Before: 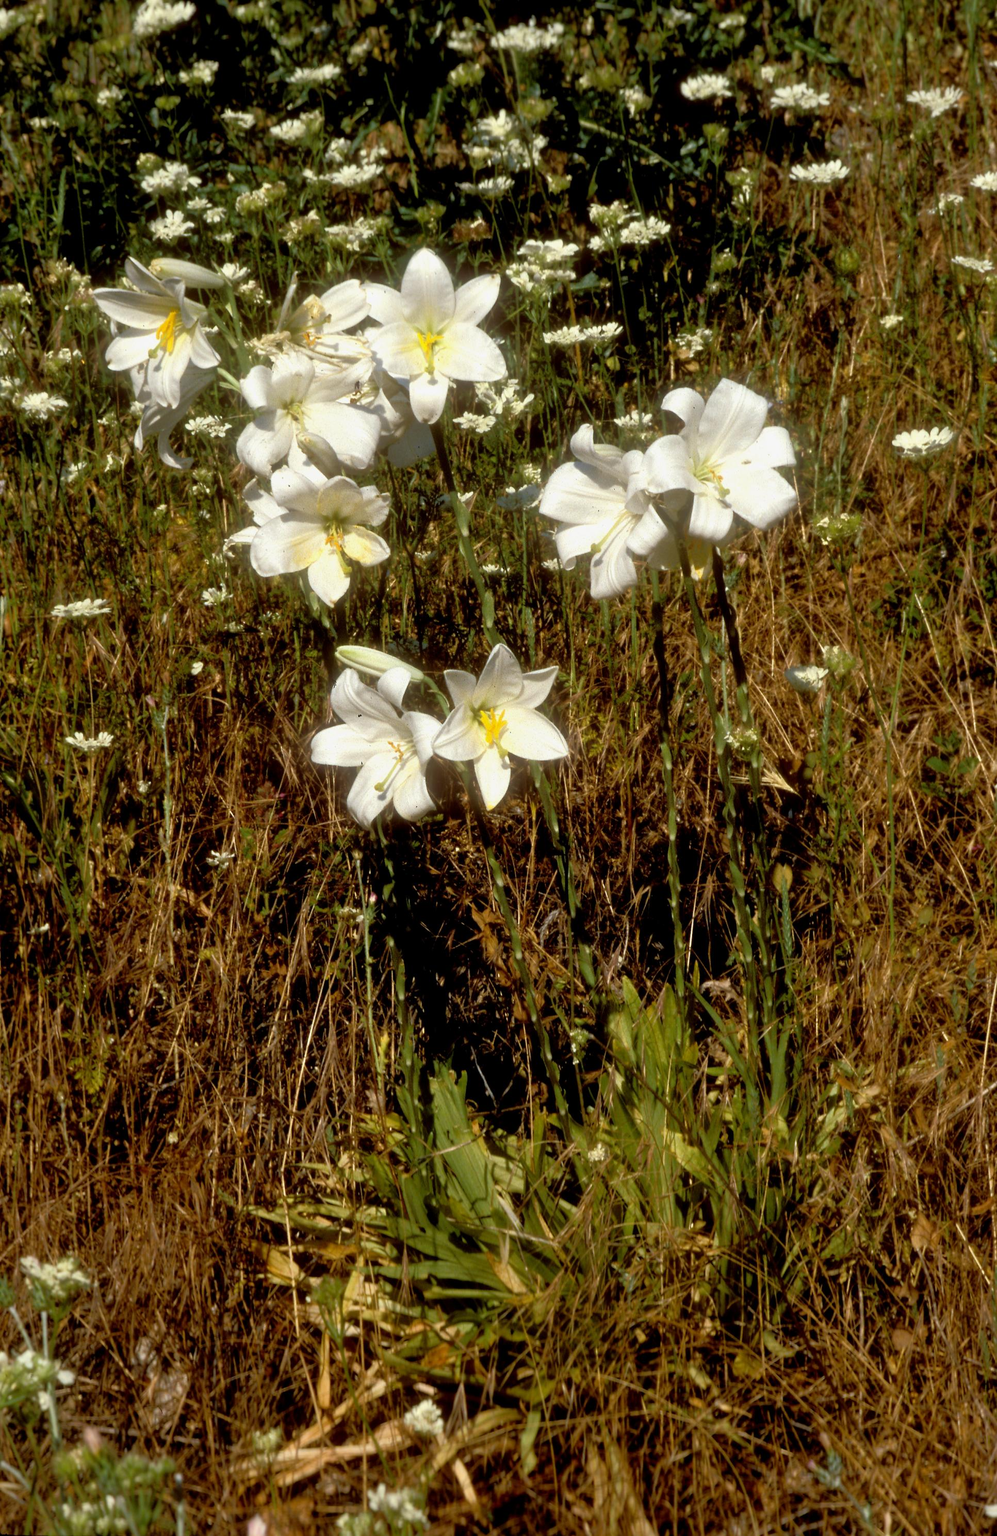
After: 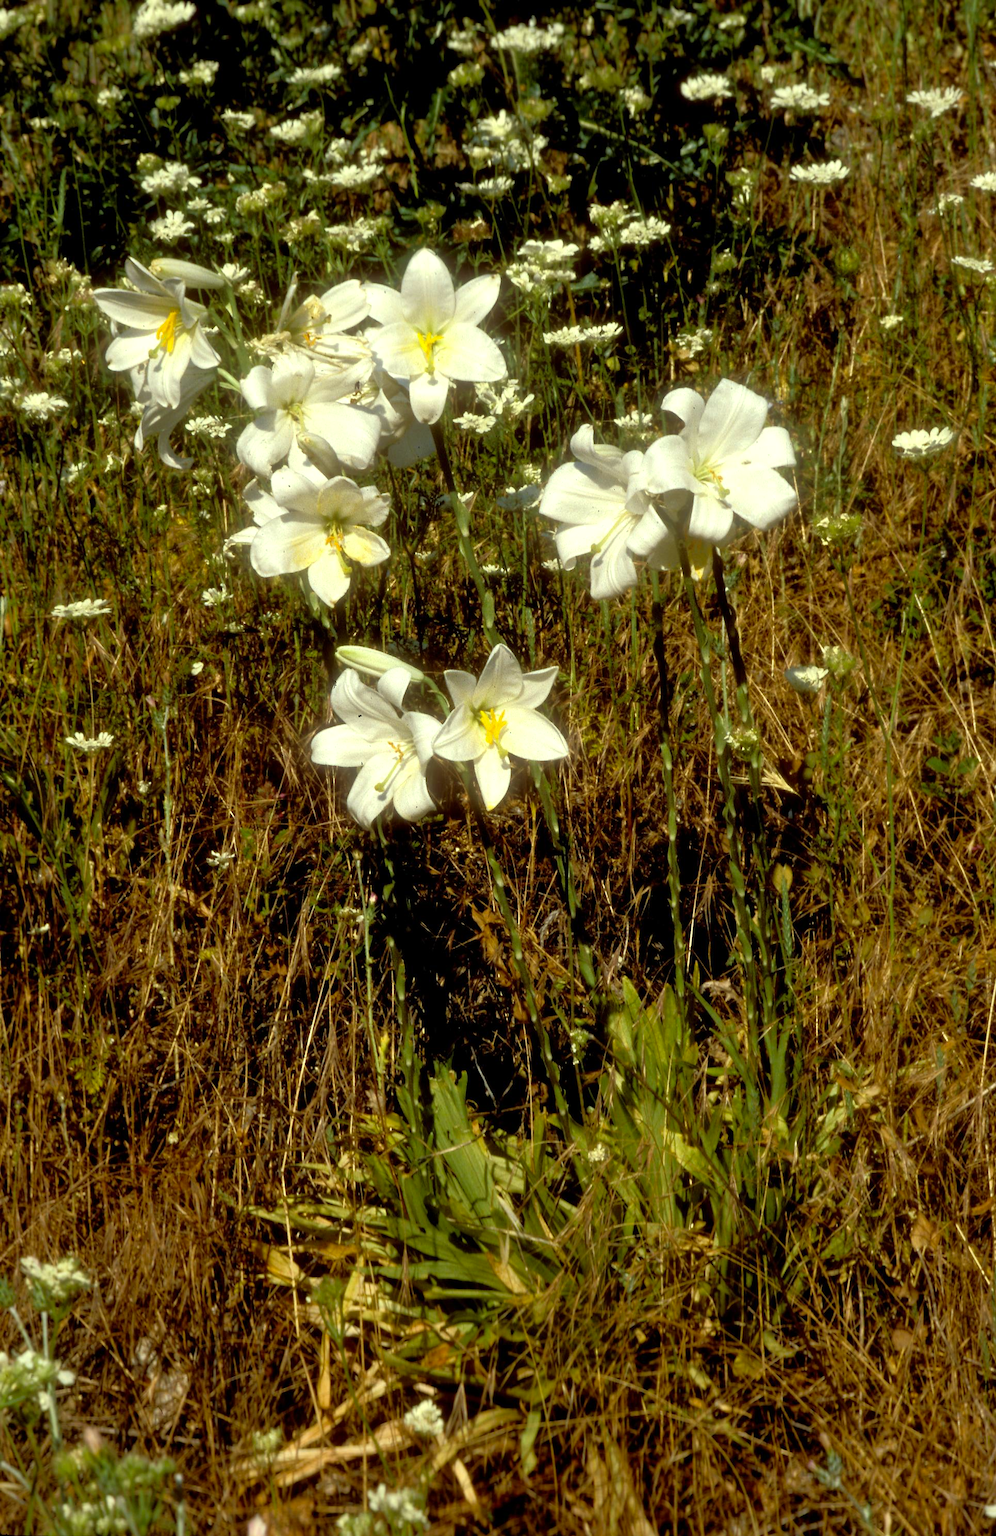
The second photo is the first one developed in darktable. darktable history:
color correction: highlights a* -5.85, highlights b* 11.29
exposure: exposure 0.201 EV, compensate exposure bias true, compensate highlight preservation false
